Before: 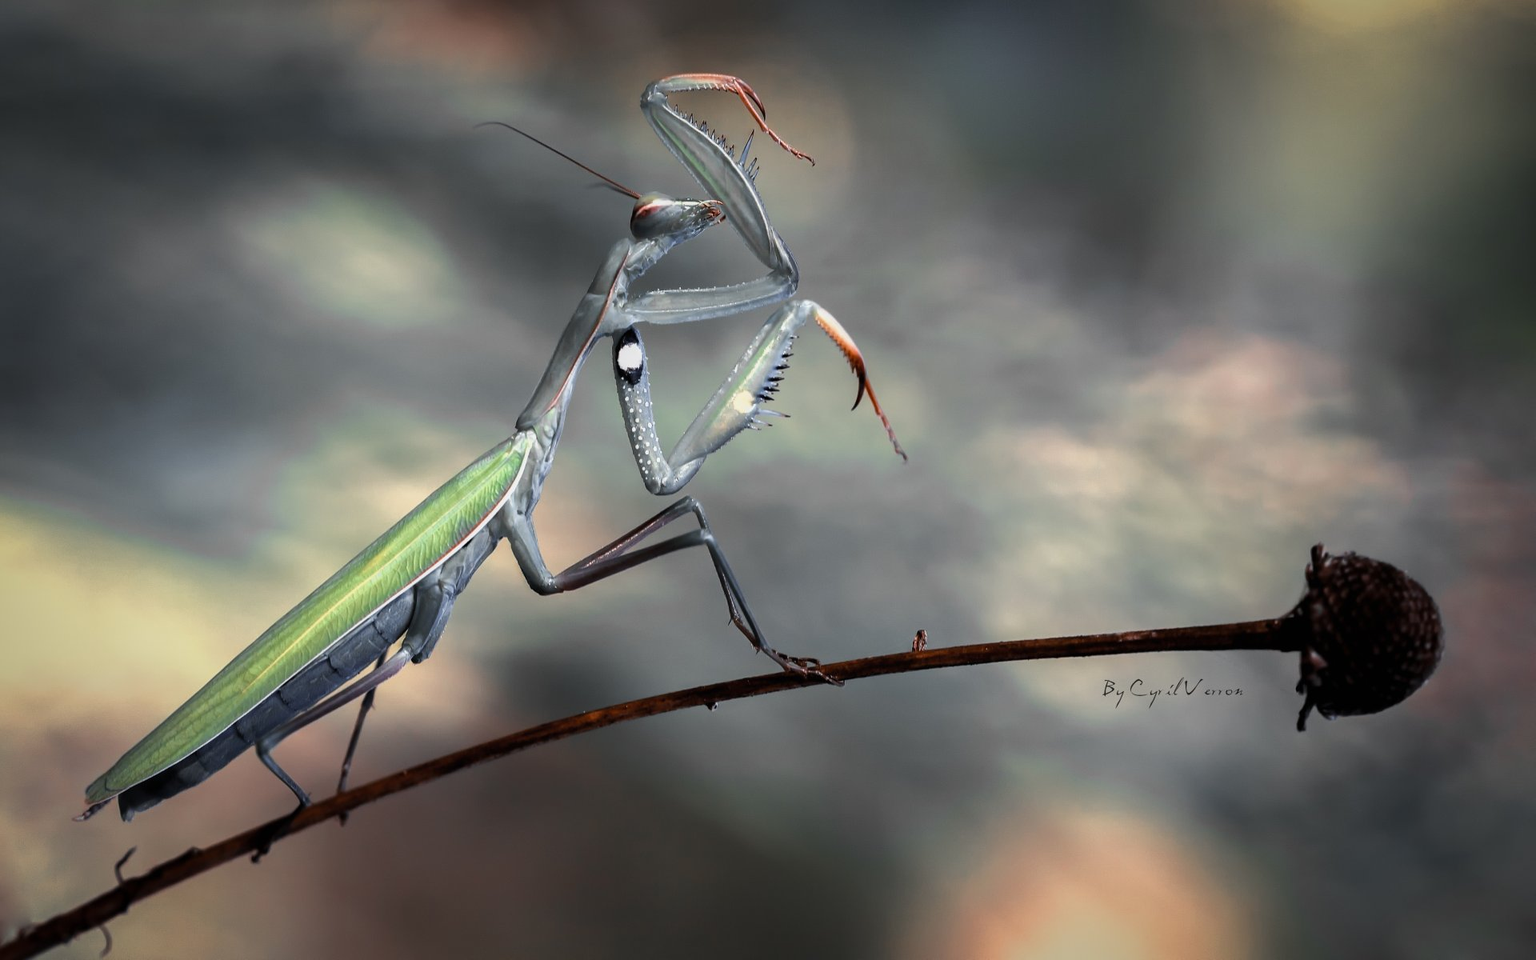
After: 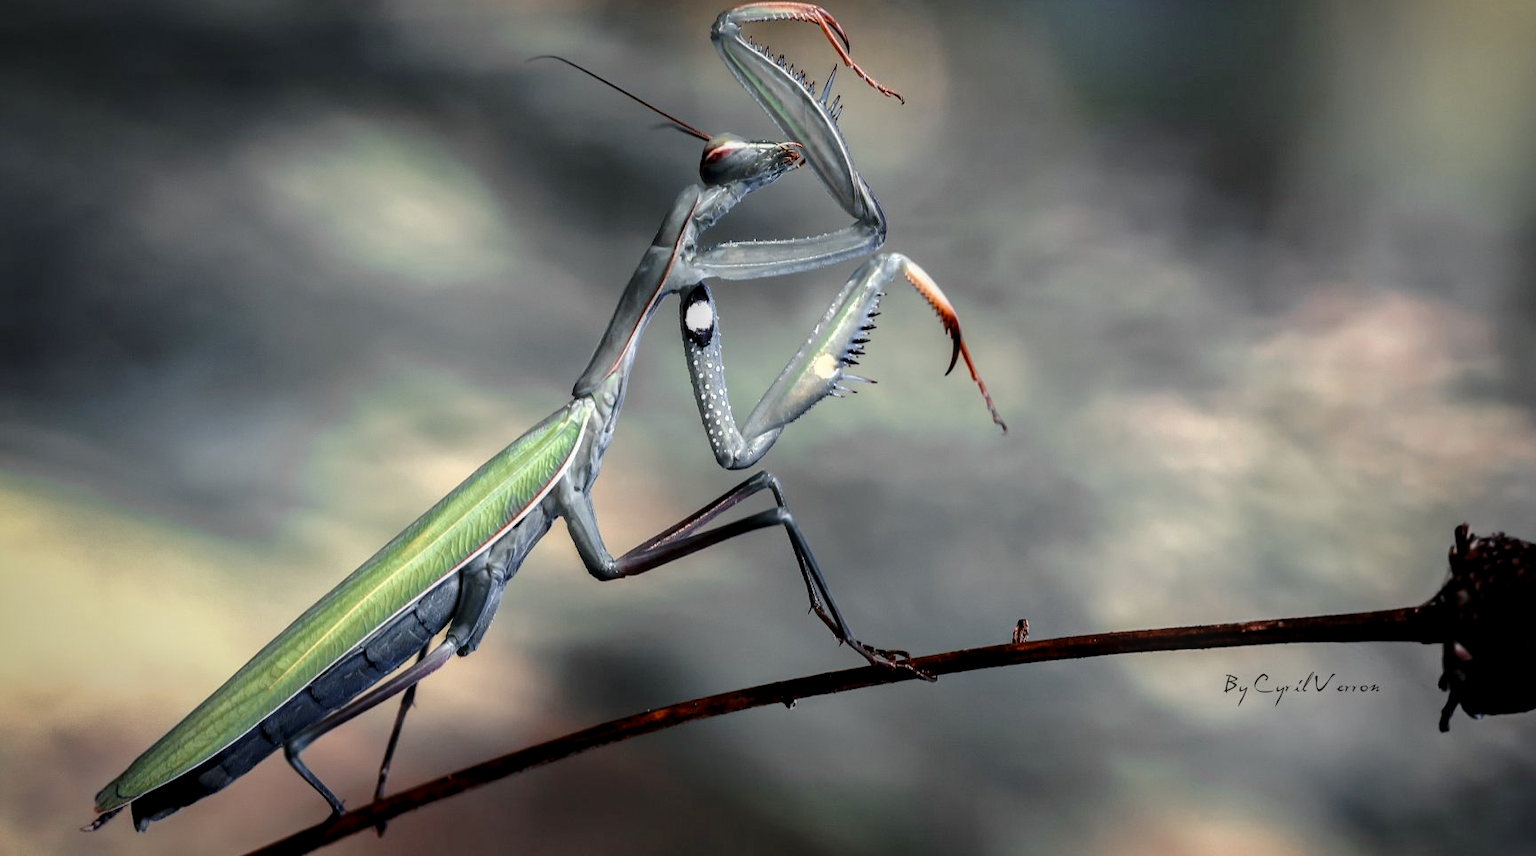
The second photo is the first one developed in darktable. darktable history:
crop: top 7.526%, right 9.856%, bottom 12.006%
local contrast: detail 130%
tone curve: curves: ch0 [(0, 0) (0.003, 0.008) (0.011, 0.01) (0.025, 0.012) (0.044, 0.023) (0.069, 0.033) (0.1, 0.046) (0.136, 0.075) (0.177, 0.116) (0.224, 0.171) (0.277, 0.235) (0.335, 0.312) (0.399, 0.397) (0.468, 0.466) (0.543, 0.54) (0.623, 0.62) (0.709, 0.701) (0.801, 0.782) (0.898, 0.877) (1, 1)], preserve colors none
